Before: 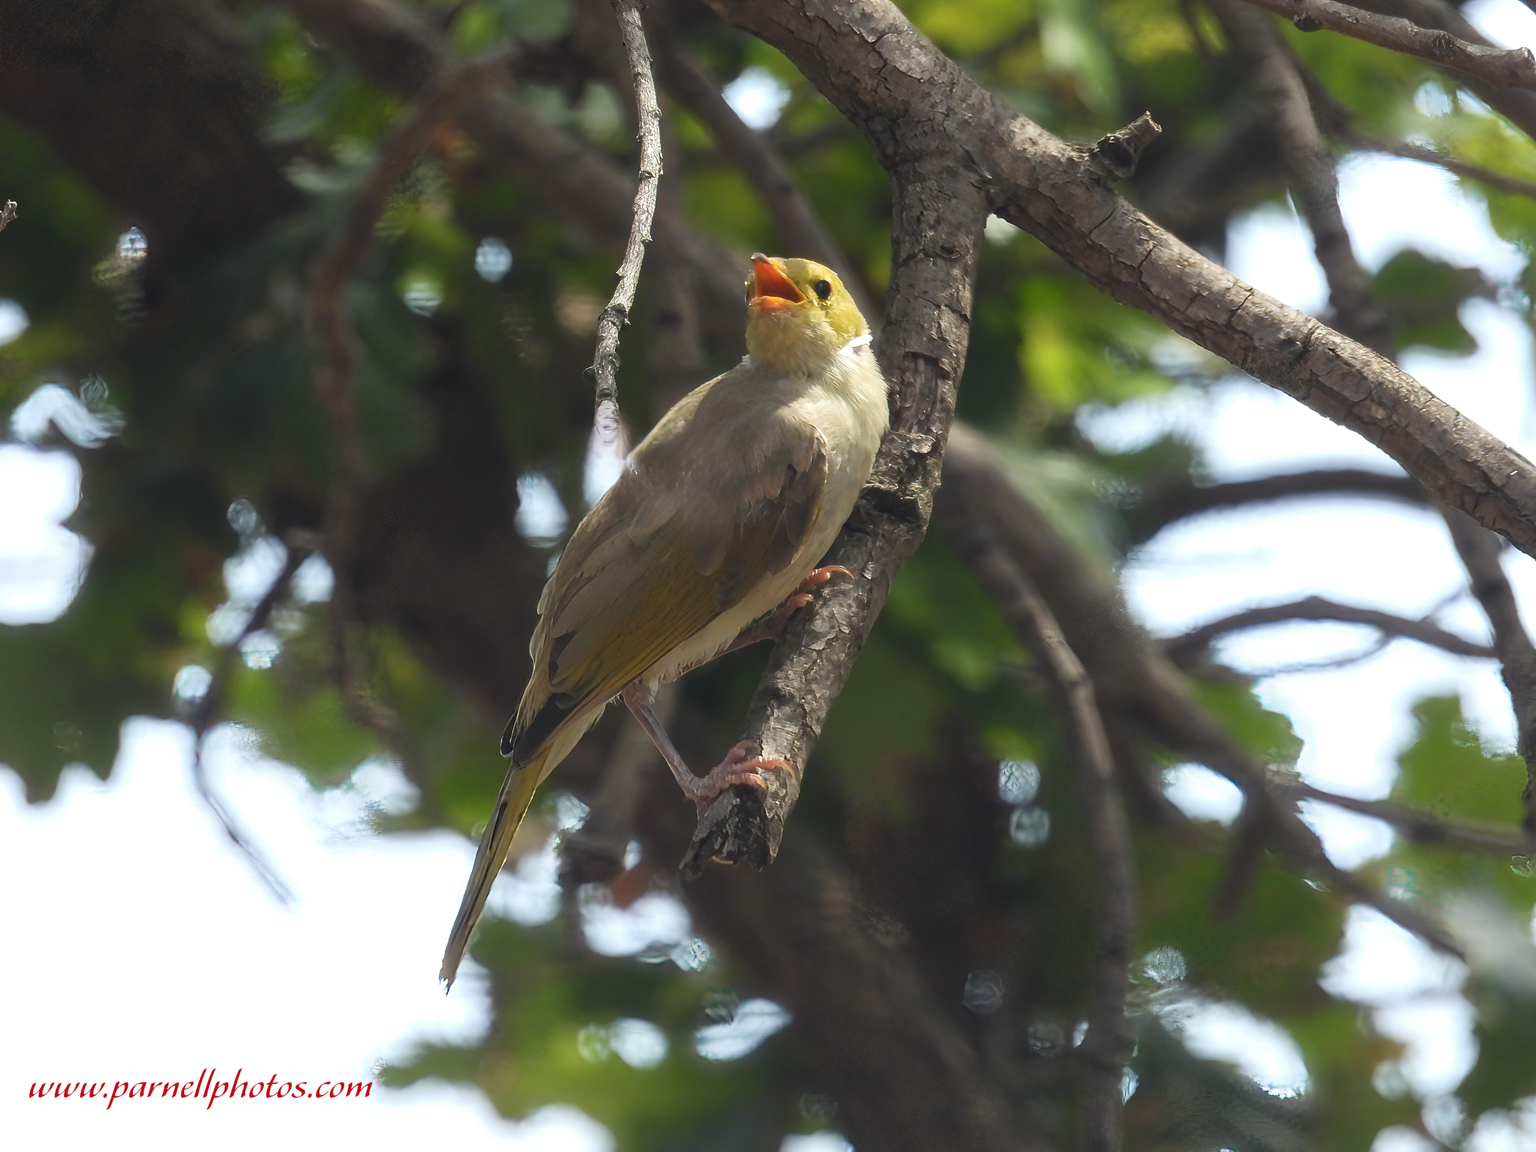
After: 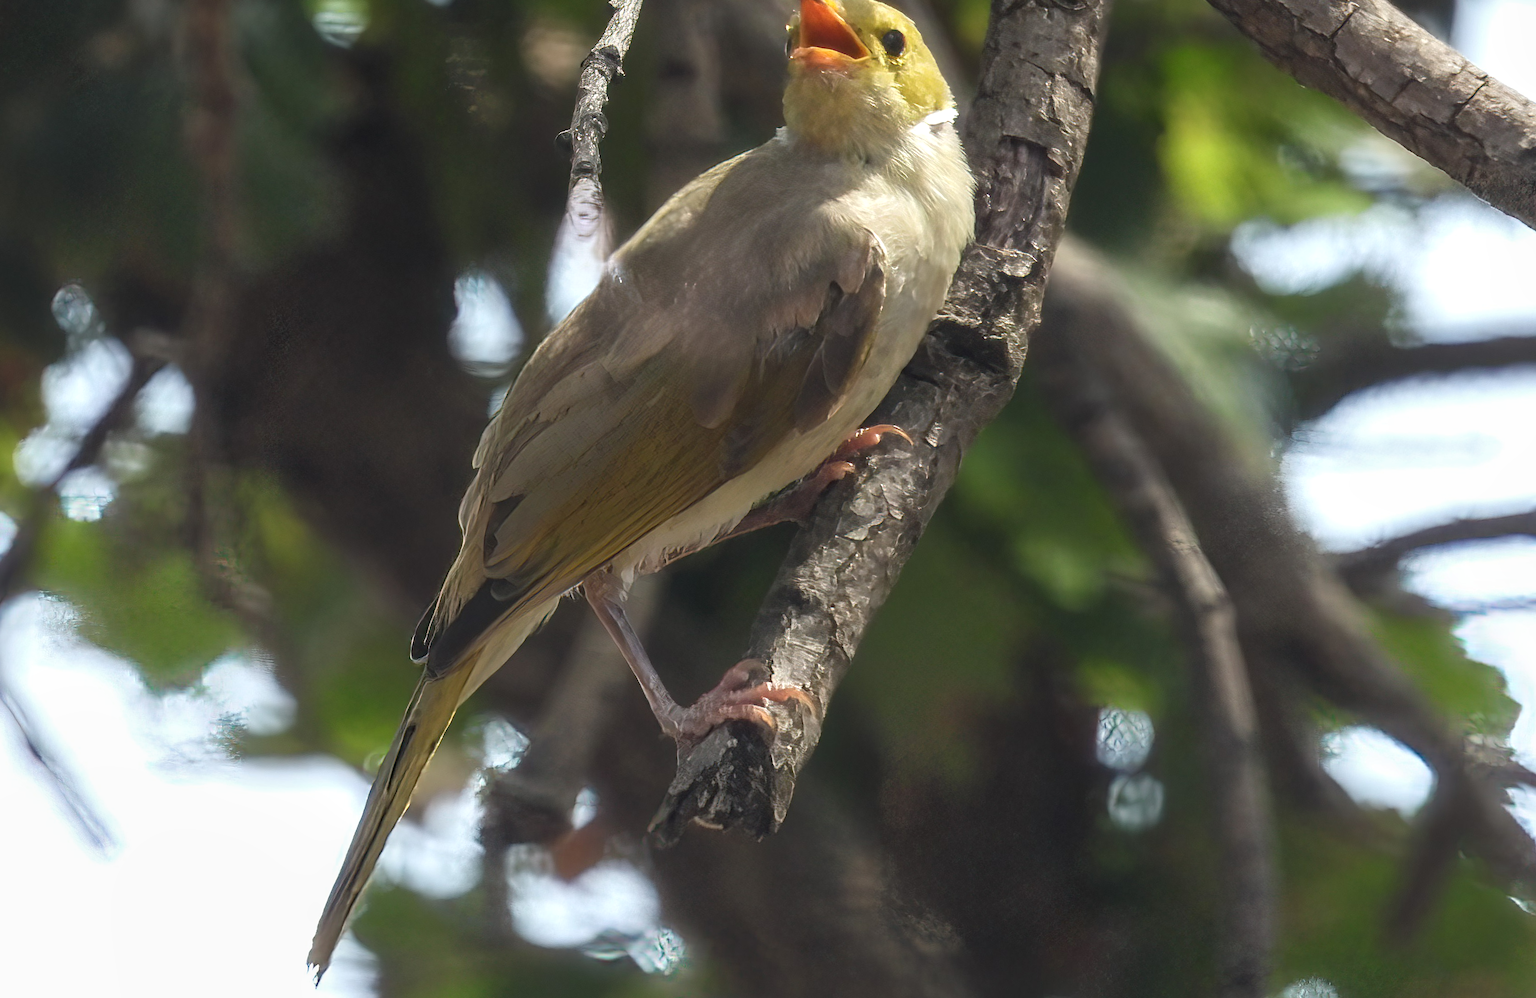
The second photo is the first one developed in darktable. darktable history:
crop and rotate: angle -3.37°, left 9.79%, top 20.73%, right 12.42%, bottom 11.82%
local contrast: on, module defaults
